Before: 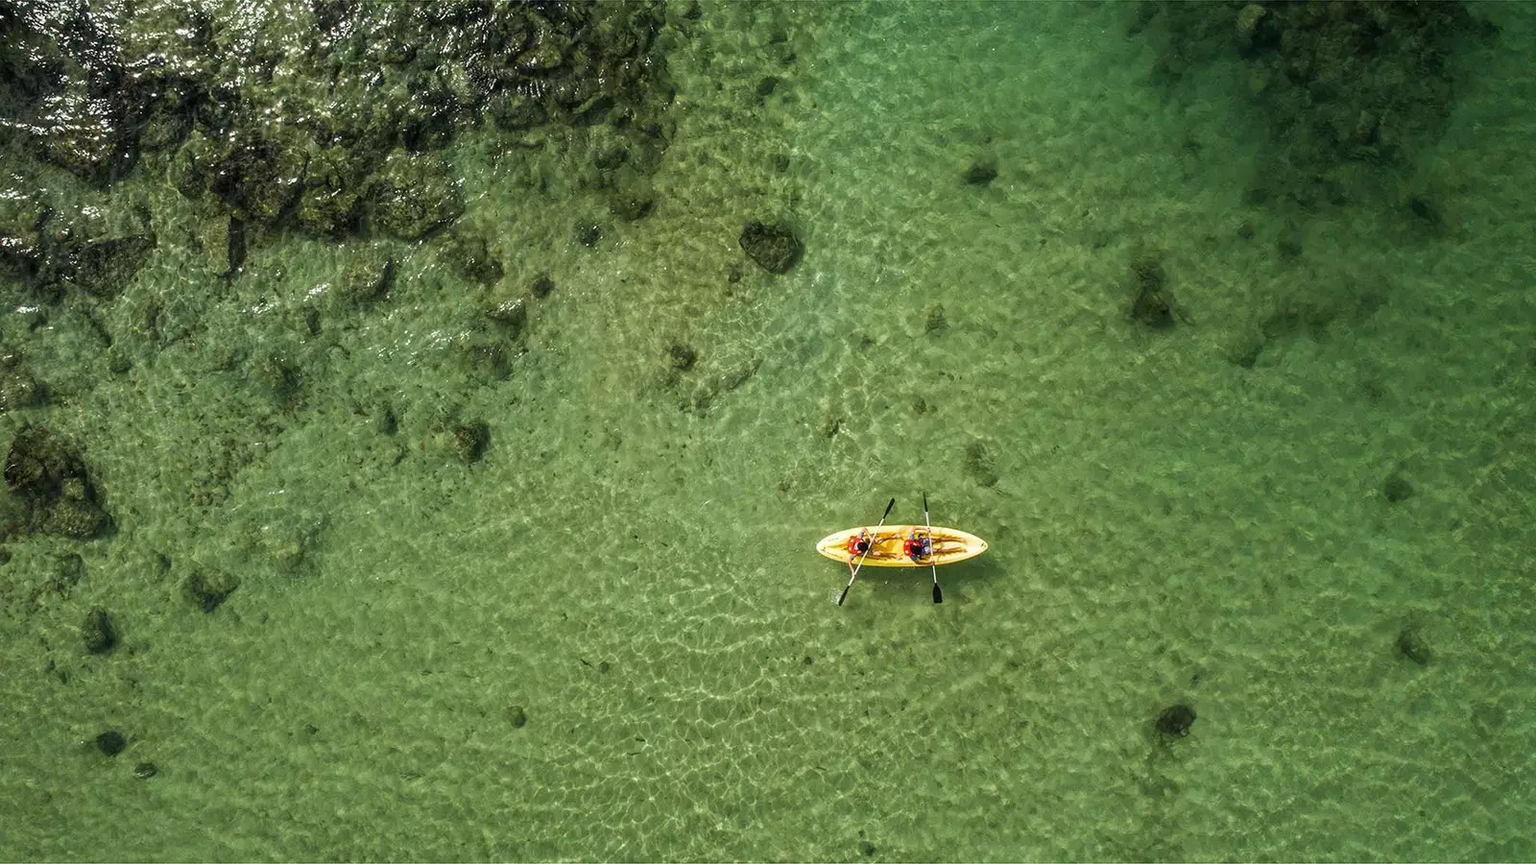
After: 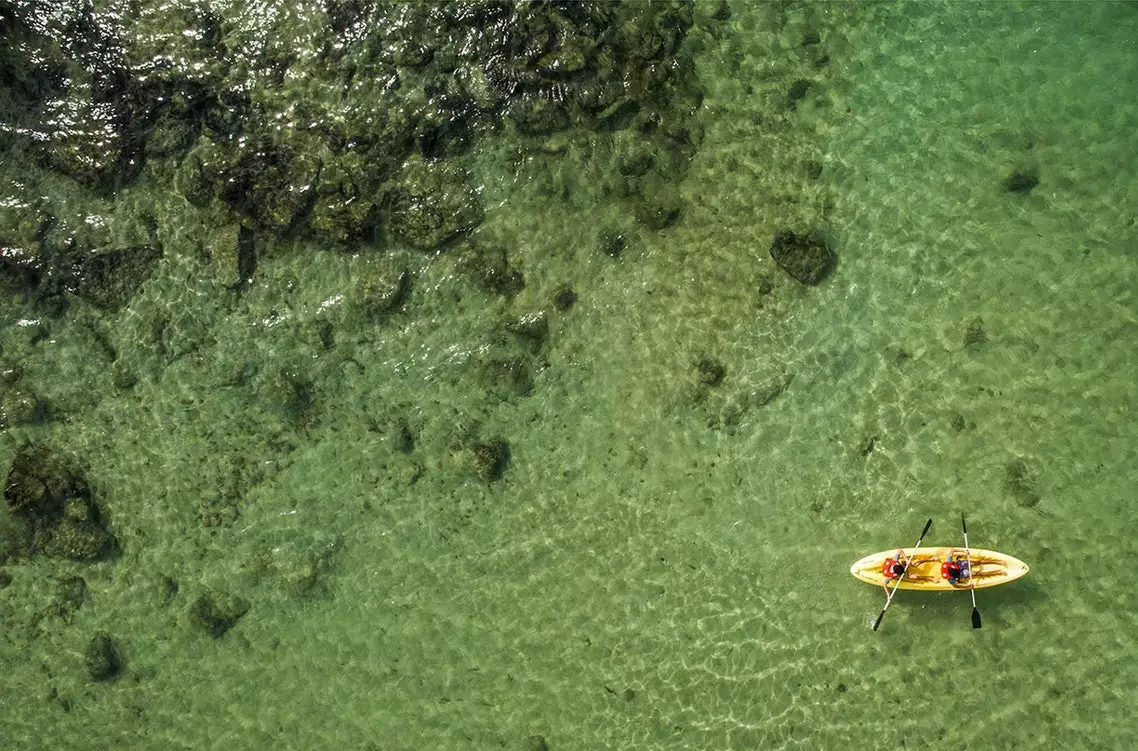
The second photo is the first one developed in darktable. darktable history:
crop: right 28.84%, bottom 16.512%
